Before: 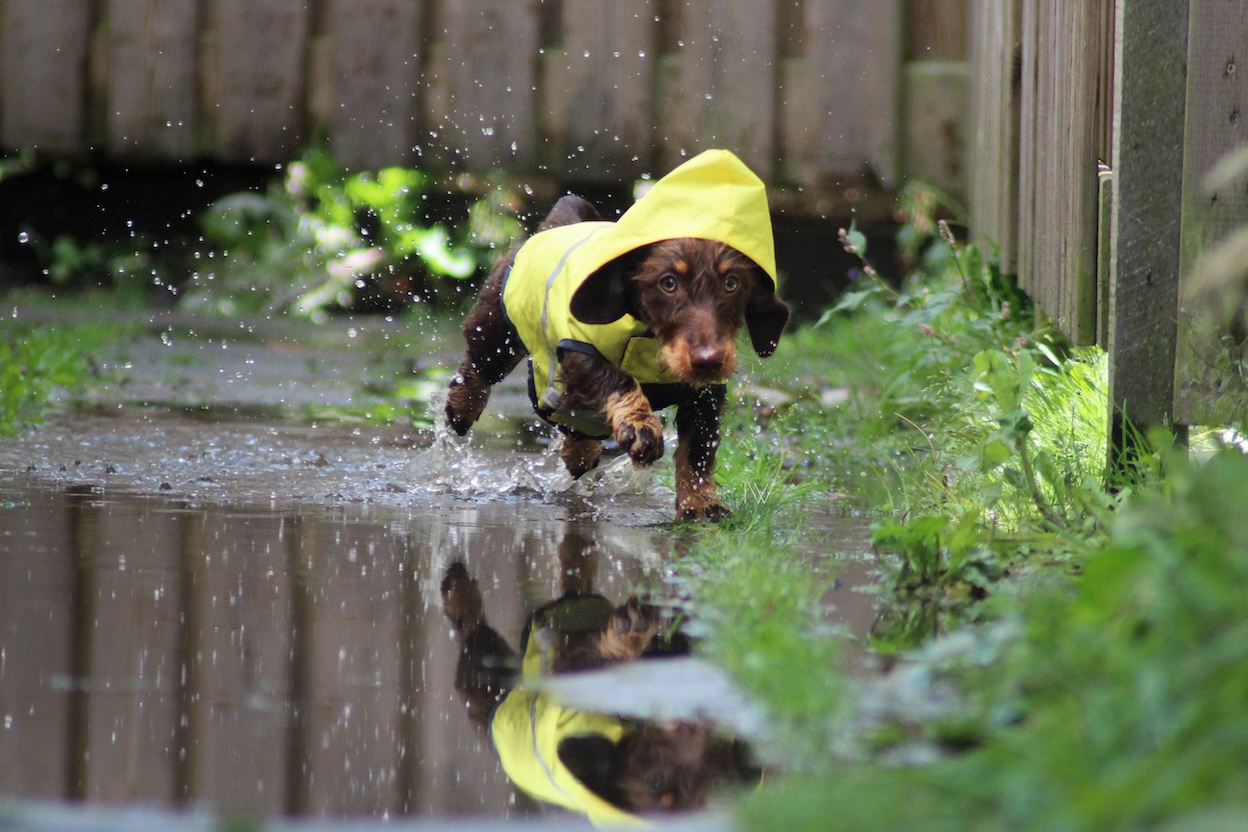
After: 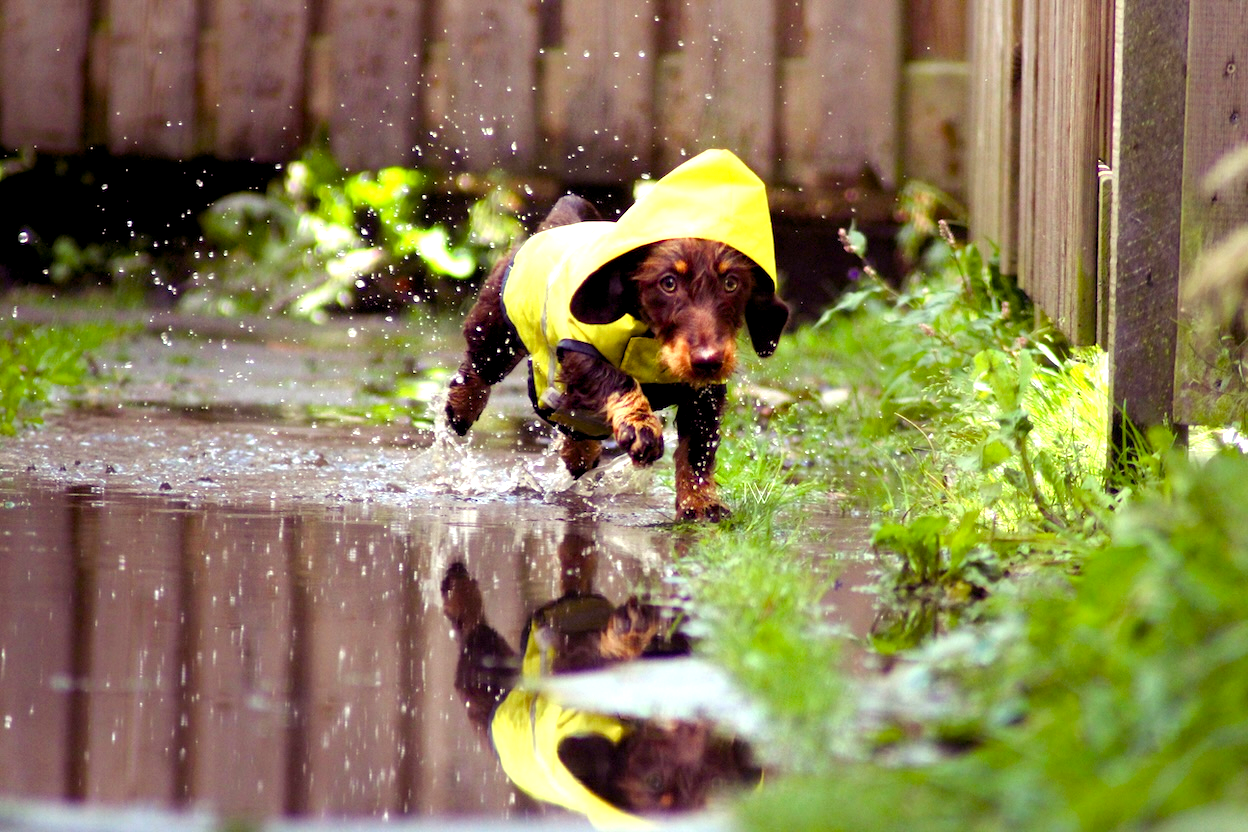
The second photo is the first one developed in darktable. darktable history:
color balance rgb: shadows lift › luminance -21.66%, shadows lift › chroma 8.98%, shadows lift › hue 283.37°, power › chroma 1.55%, power › hue 25.59°, highlights gain › luminance 6.08%, highlights gain › chroma 2.55%, highlights gain › hue 90°, global offset › luminance -0.87%, perceptual saturation grading › global saturation 27.49%, perceptual saturation grading › highlights -28.39%, perceptual saturation grading › mid-tones 15.22%, perceptual saturation grading › shadows 33.98%, perceptual brilliance grading › highlights 10%, perceptual brilliance grading › mid-tones 5%
exposure: black level correction 0.001, exposure 0.5 EV, compensate exposure bias true, compensate highlight preservation false
